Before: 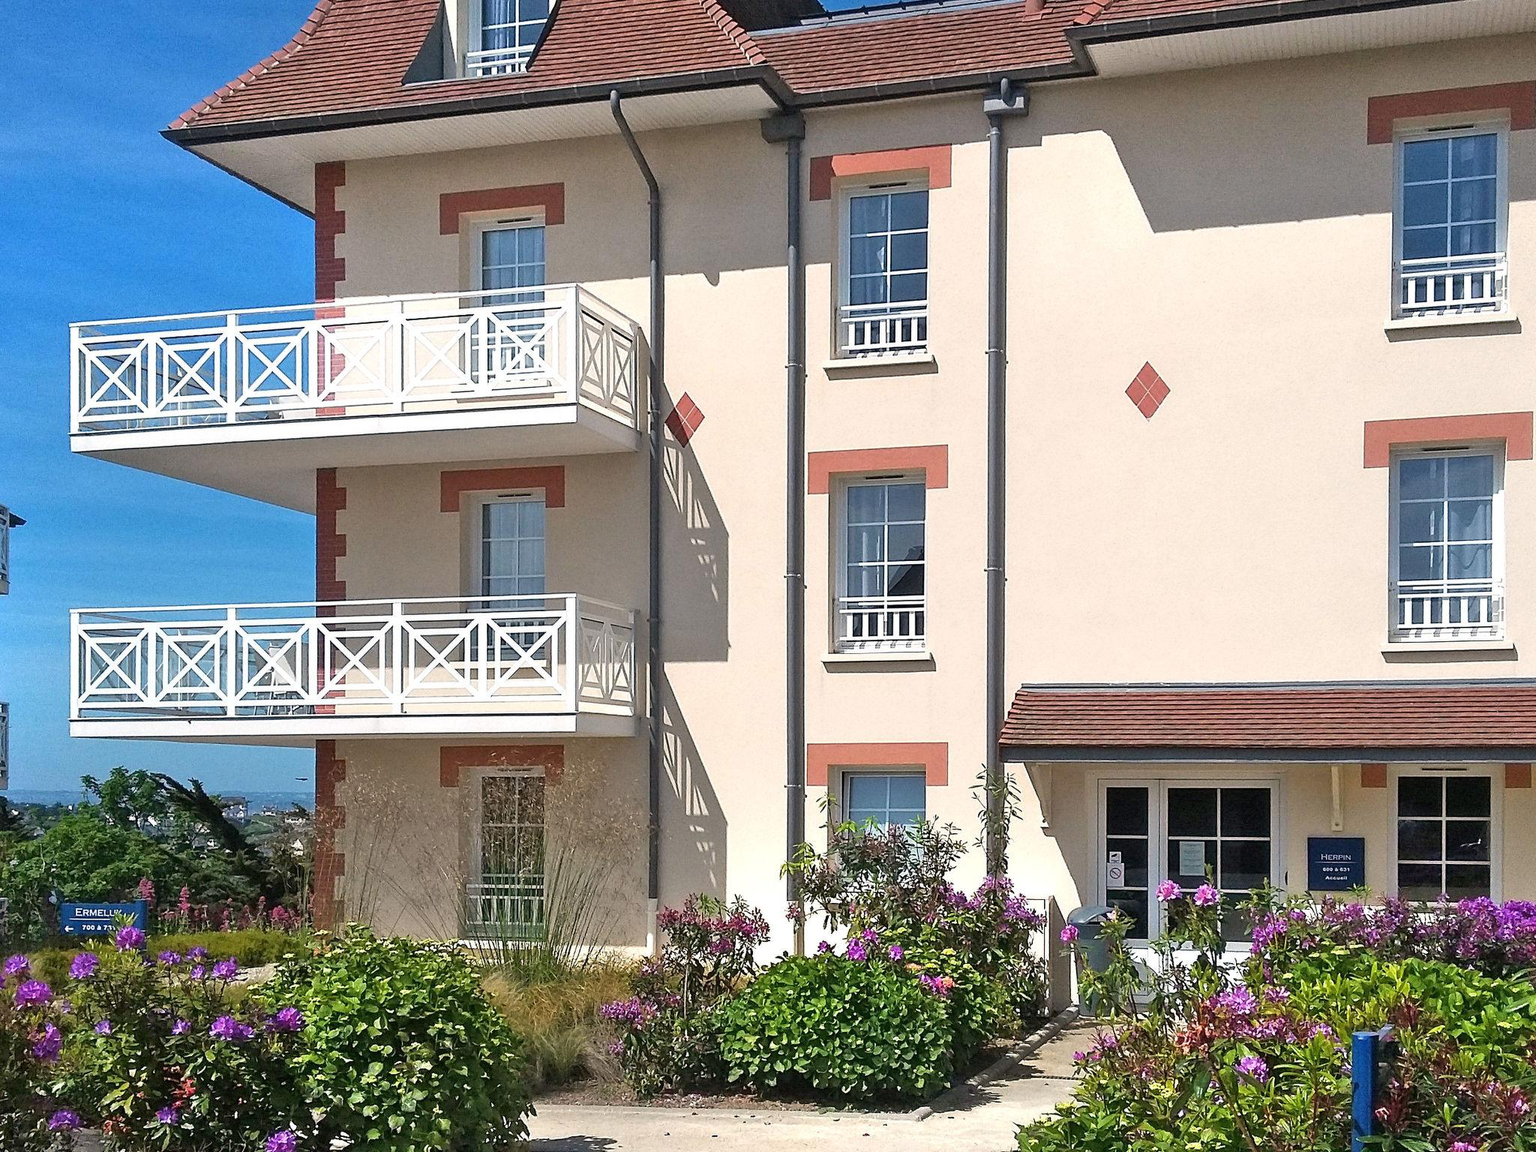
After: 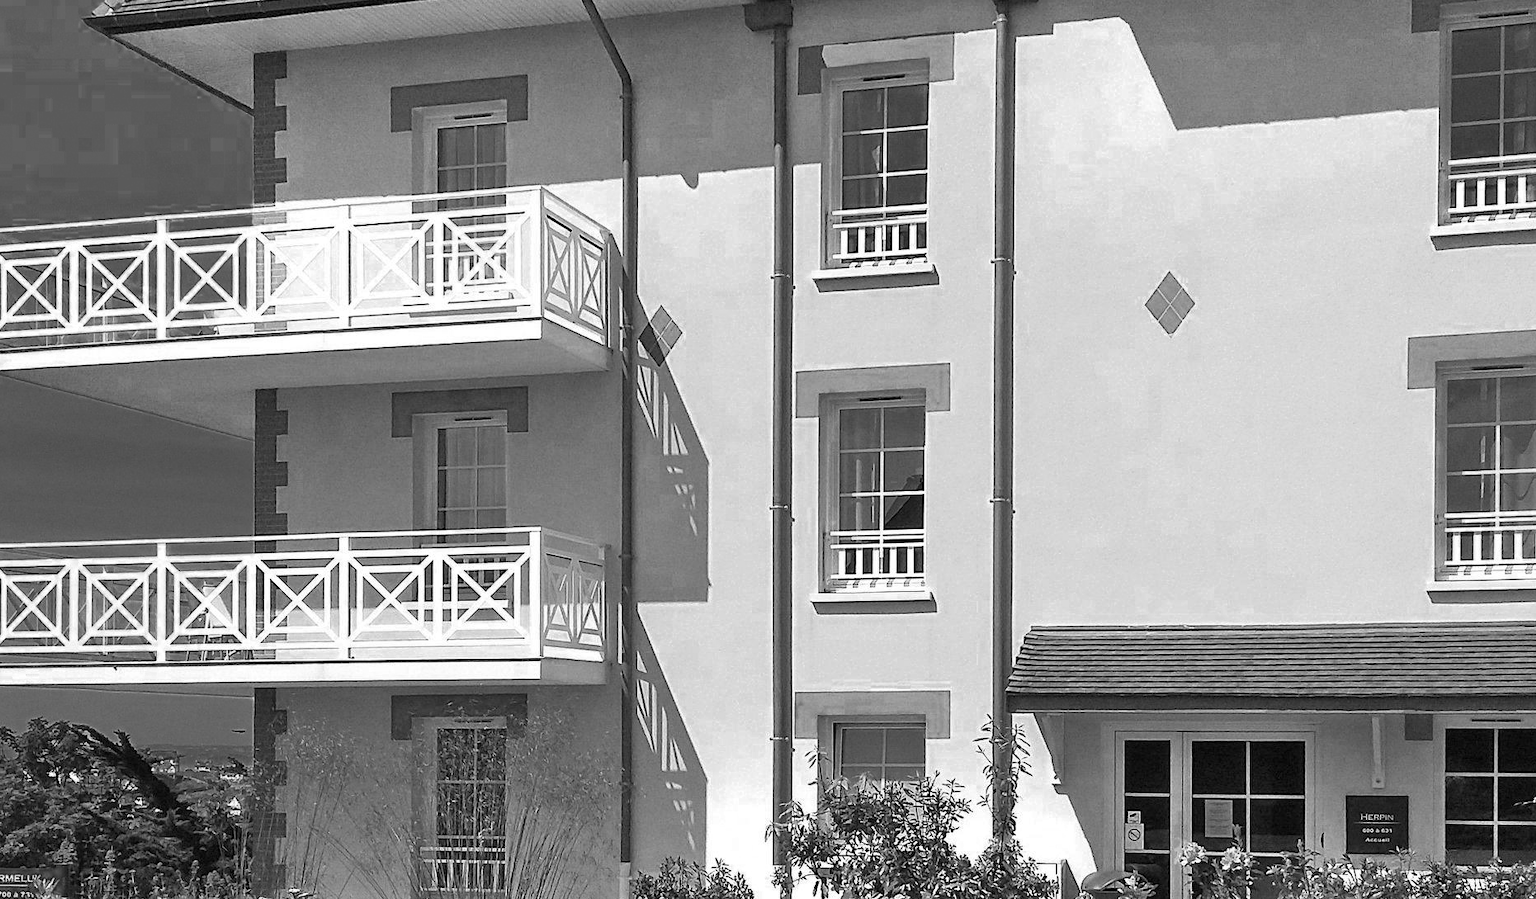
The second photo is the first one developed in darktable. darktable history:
crop: left 5.548%, top 9.997%, right 3.57%, bottom 19.005%
color zones: curves: ch0 [(0.002, 0.589) (0.107, 0.484) (0.146, 0.249) (0.217, 0.352) (0.309, 0.525) (0.39, 0.404) (0.455, 0.169) (0.597, 0.055) (0.724, 0.212) (0.775, 0.691) (0.869, 0.571) (1, 0.587)]; ch1 [(0, 0) (0.143, 0) (0.286, 0) (0.429, 0) (0.571, 0) (0.714, 0) (0.857, 0)]
